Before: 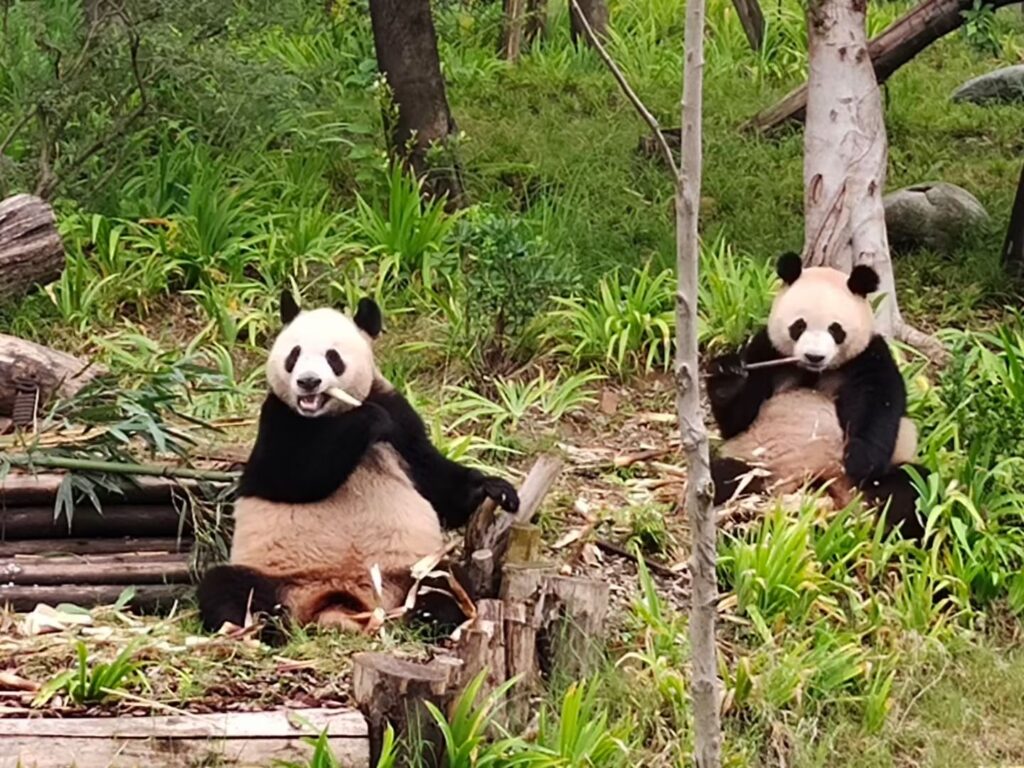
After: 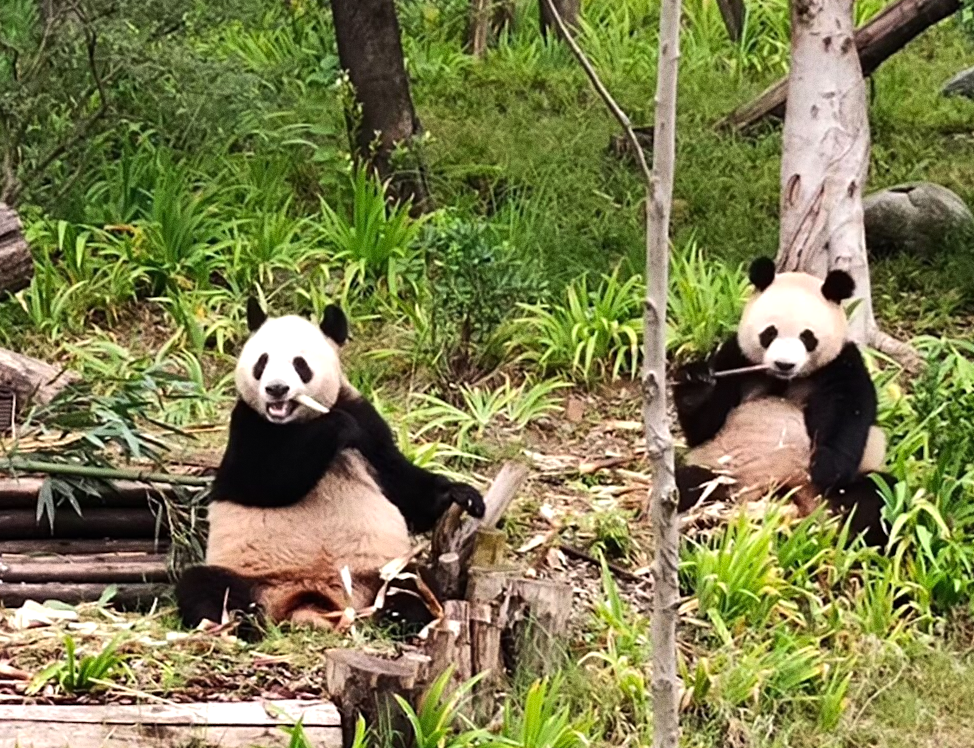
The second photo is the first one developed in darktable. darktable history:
grain: on, module defaults
tone equalizer: -8 EV -0.417 EV, -7 EV -0.389 EV, -6 EV -0.333 EV, -5 EV -0.222 EV, -3 EV 0.222 EV, -2 EV 0.333 EV, -1 EV 0.389 EV, +0 EV 0.417 EV, edges refinement/feathering 500, mask exposure compensation -1.57 EV, preserve details no
rotate and perspective: rotation 0.074°, lens shift (vertical) 0.096, lens shift (horizontal) -0.041, crop left 0.043, crop right 0.952, crop top 0.024, crop bottom 0.979
